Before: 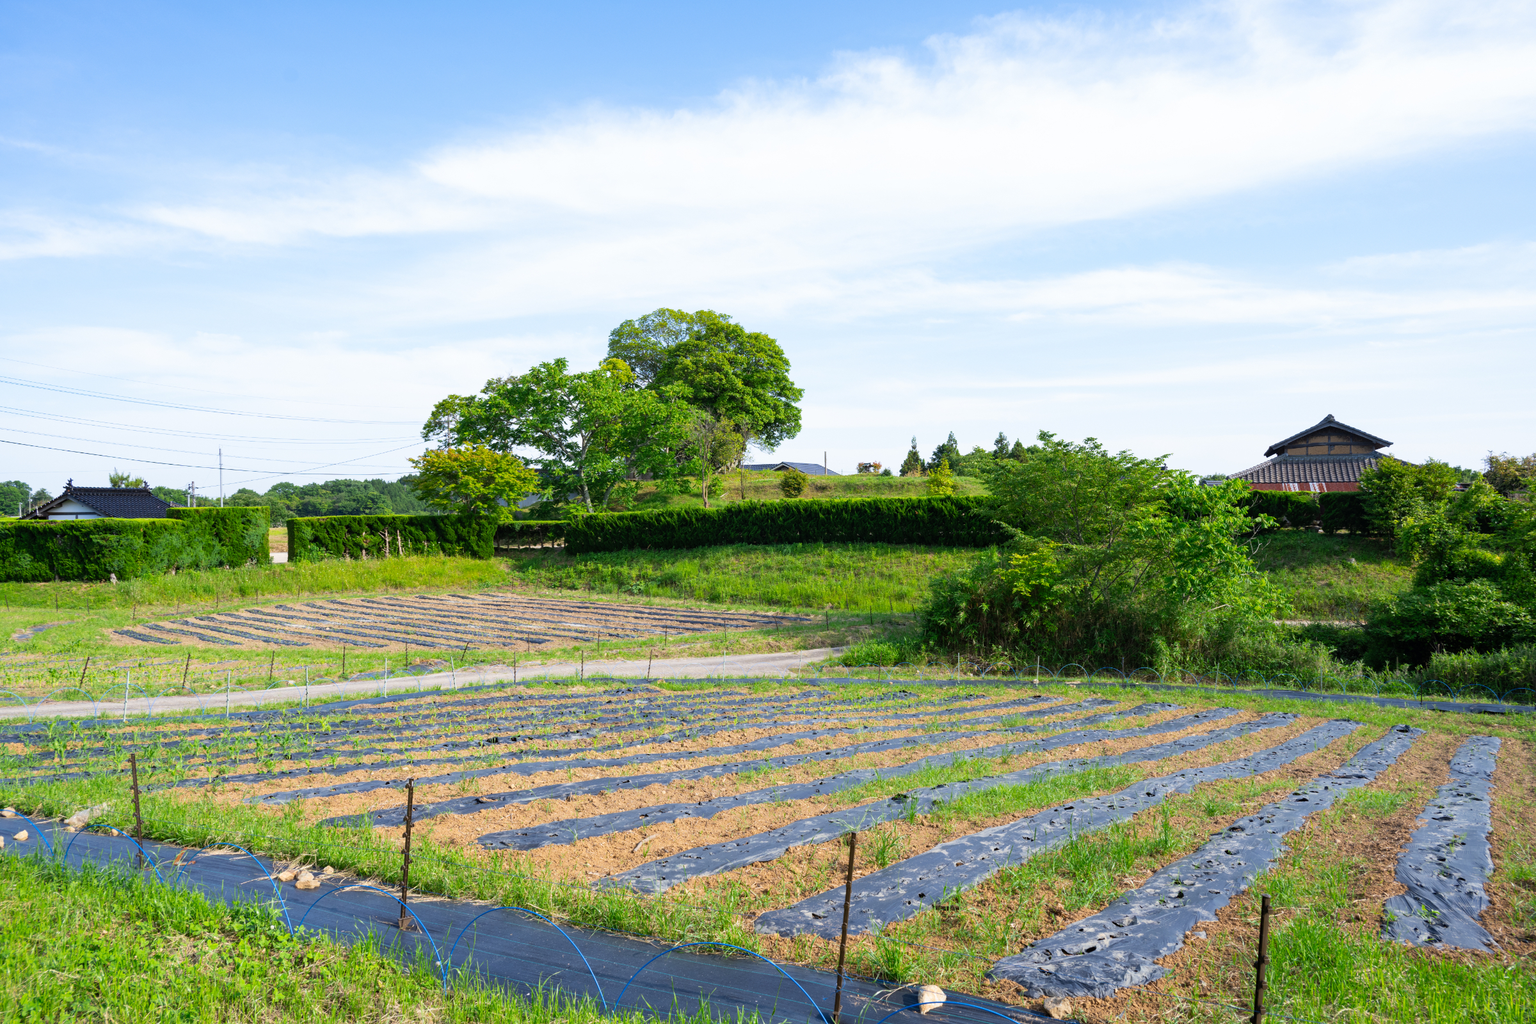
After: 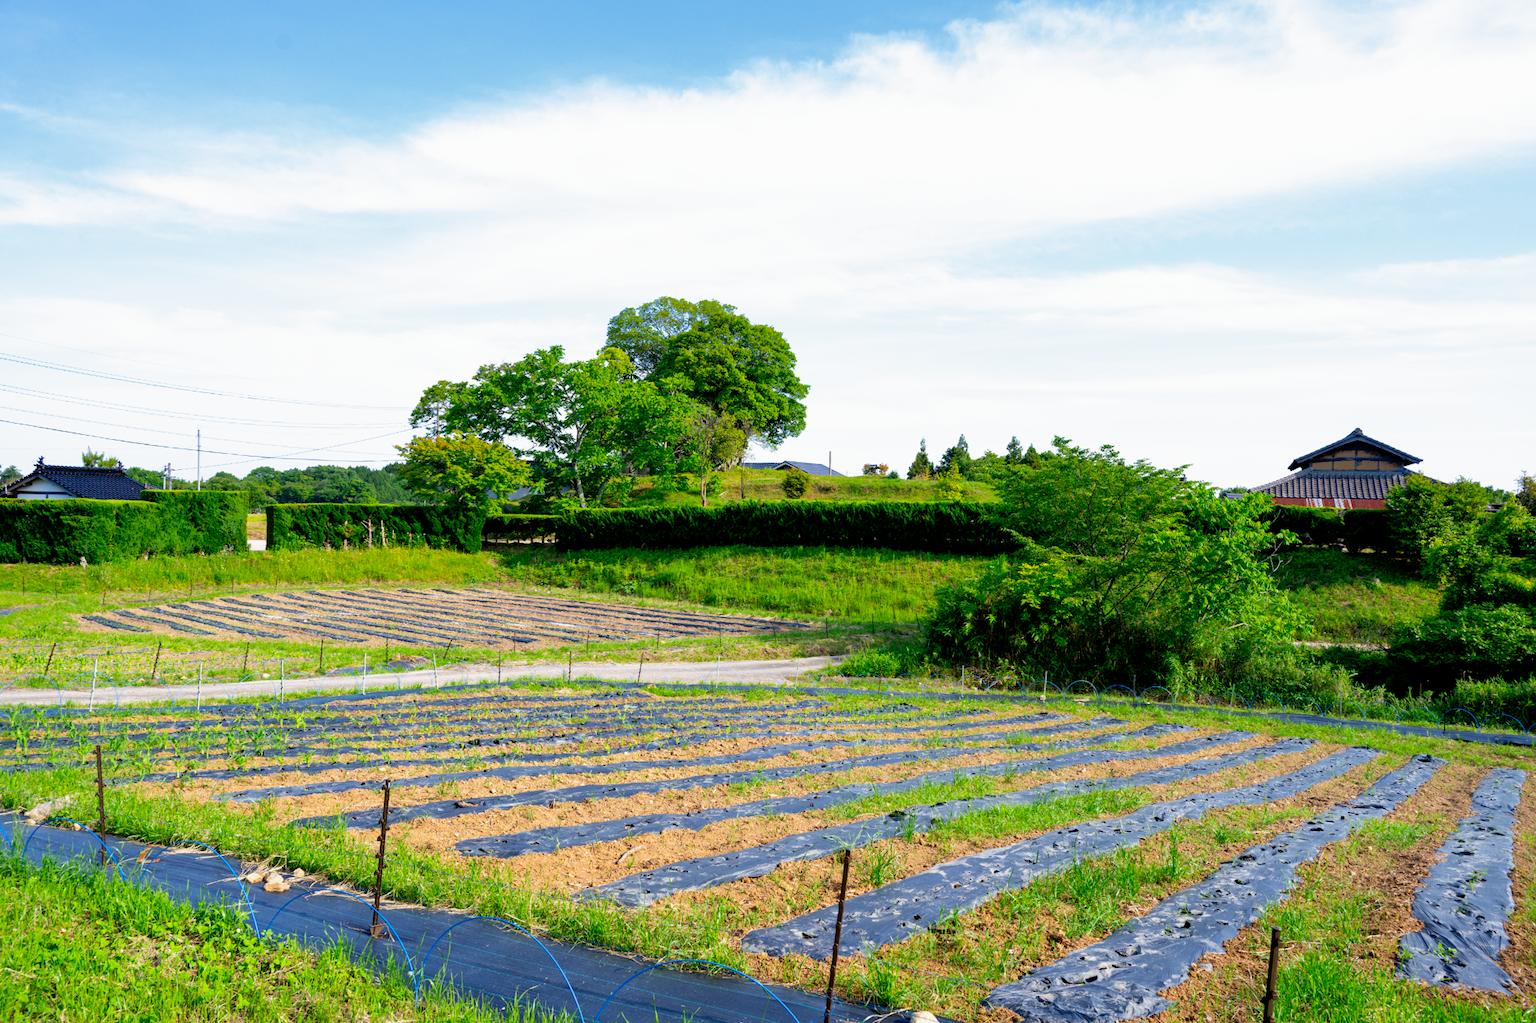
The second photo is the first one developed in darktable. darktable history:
crop and rotate: angle -1.69°
white balance: red 1, blue 1
filmic rgb: black relative exposure -8.7 EV, white relative exposure 2.7 EV, threshold 3 EV, target black luminance 0%, hardness 6.25, latitude 76.53%, contrast 1.326, shadows ↔ highlights balance -0.349%, preserve chrominance no, color science v4 (2020), enable highlight reconstruction true
shadows and highlights: on, module defaults
